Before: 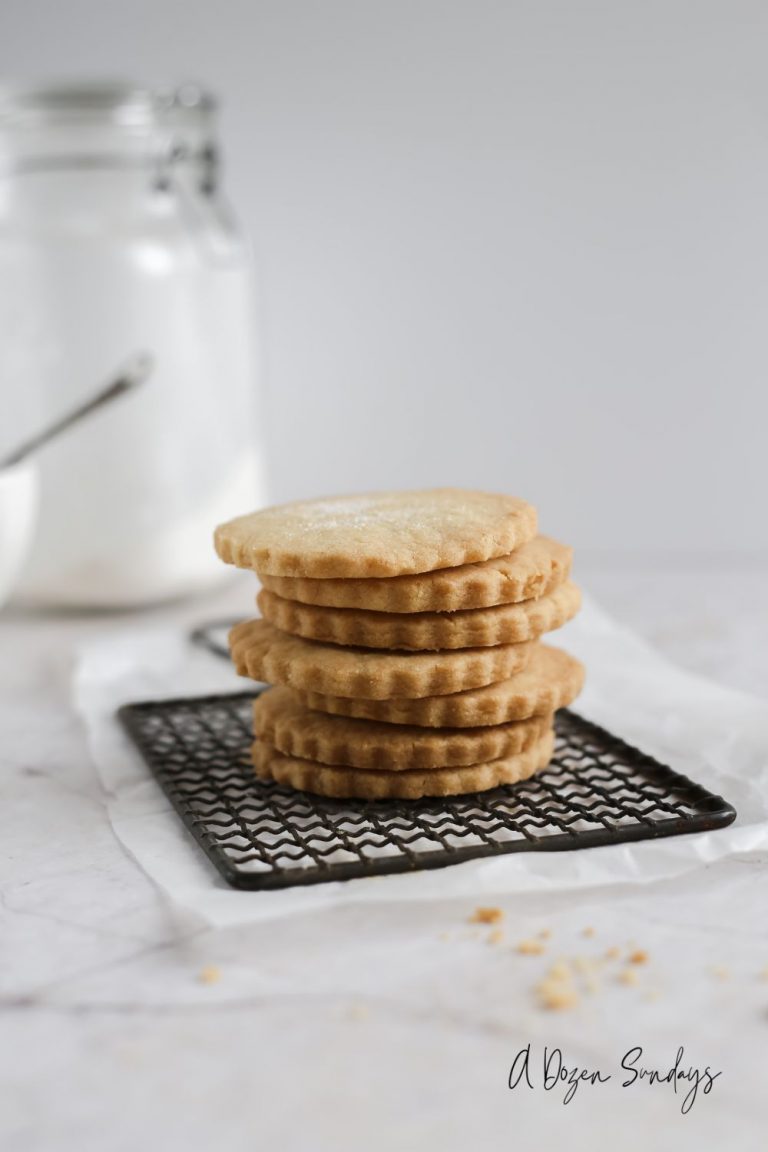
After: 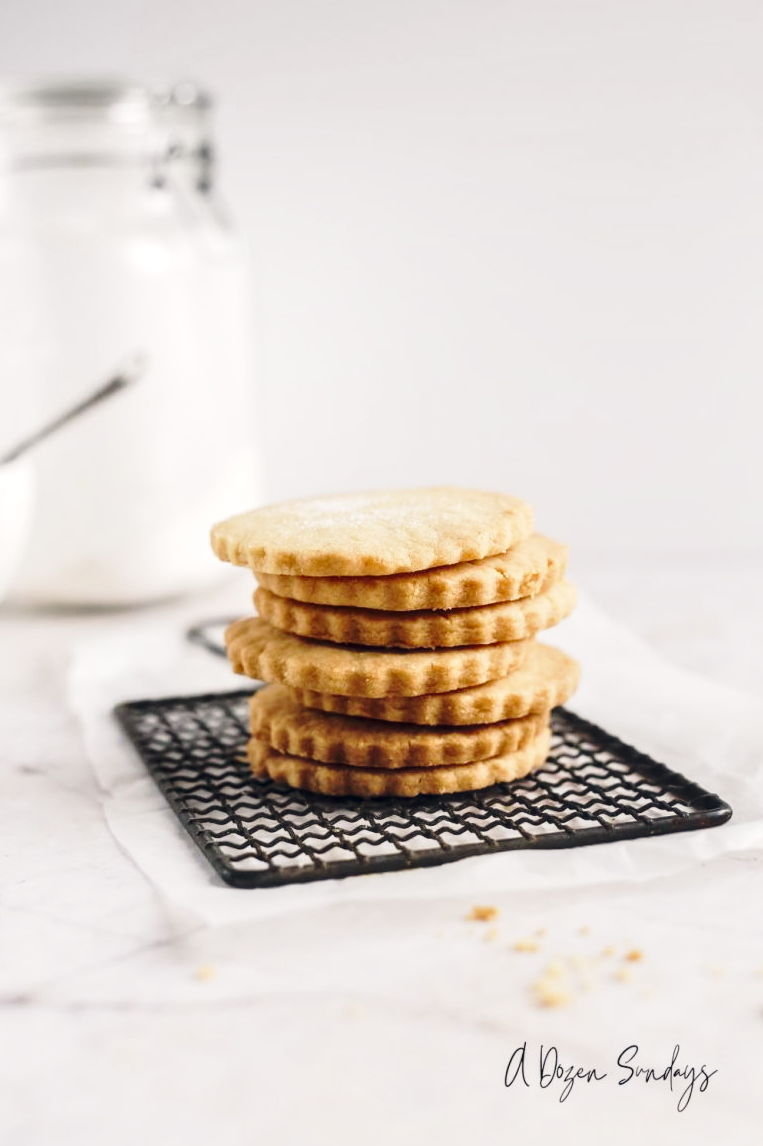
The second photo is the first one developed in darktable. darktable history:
base curve: curves: ch0 [(0, 0) (0.028, 0.03) (0.121, 0.232) (0.46, 0.748) (0.859, 0.968) (1, 1)], preserve colors none
local contrast: on, module defaults
crop and rotate: left 0.614%, top 0.179%, bottom 0.309%
color balance rgb: shadows lift › hue 87.51°, highlights gain › chroma 1.62%, highlights gain › hue 55.1°, global offset › chroma 0.06%, global offset › hue 253.66°, linear chroma grading › global chroma 0.5%
